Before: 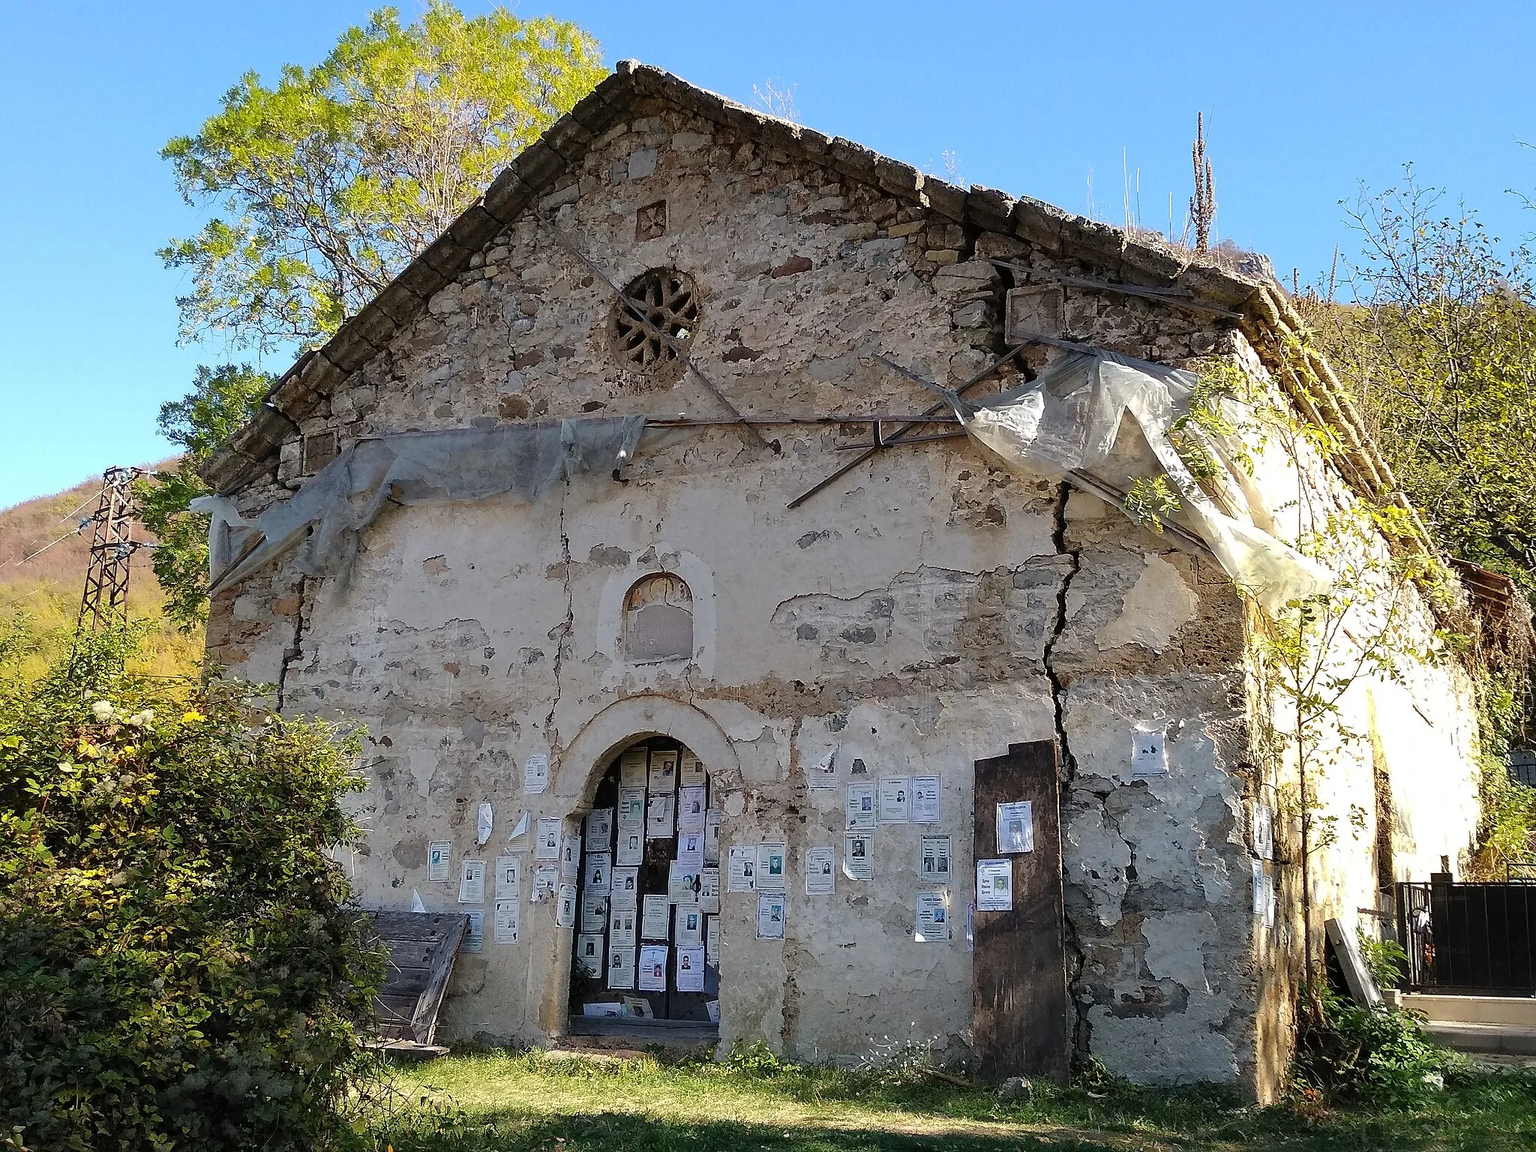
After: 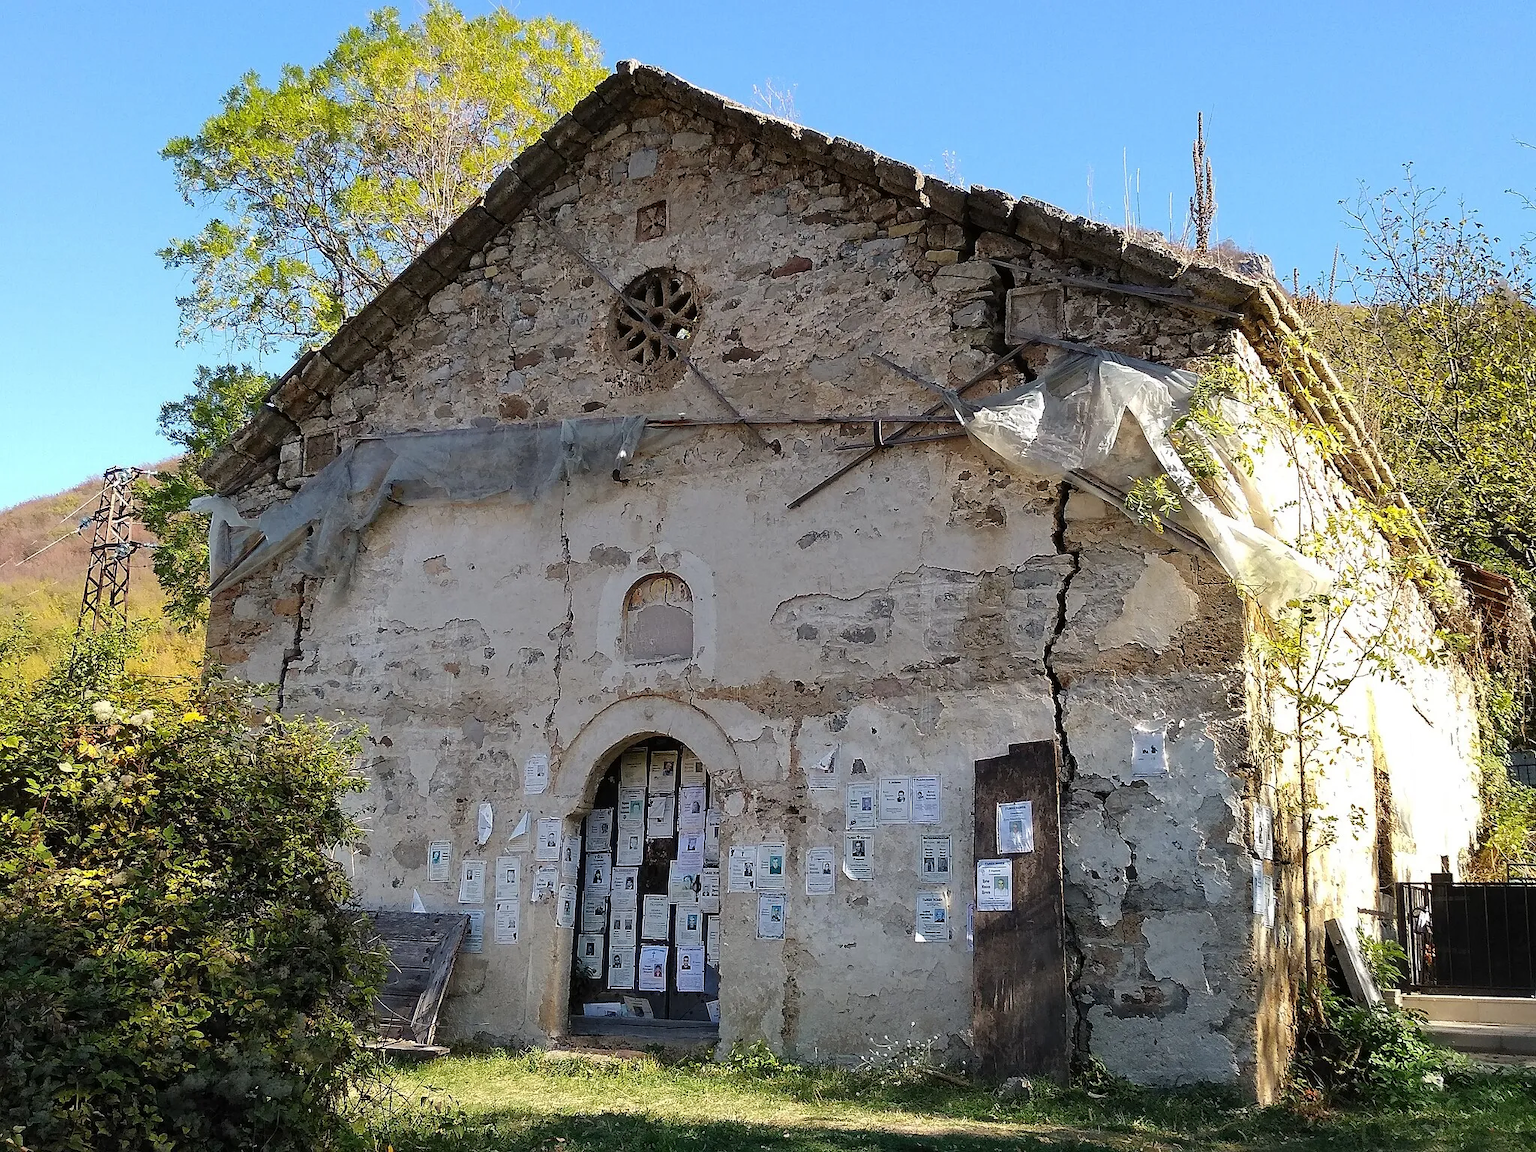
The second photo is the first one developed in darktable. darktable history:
tone equalizer: smoothing diameter 2.05%, edges refinement/feathering 23.72, mask exposure compensation -1.57 EV, filter diffusion 5
